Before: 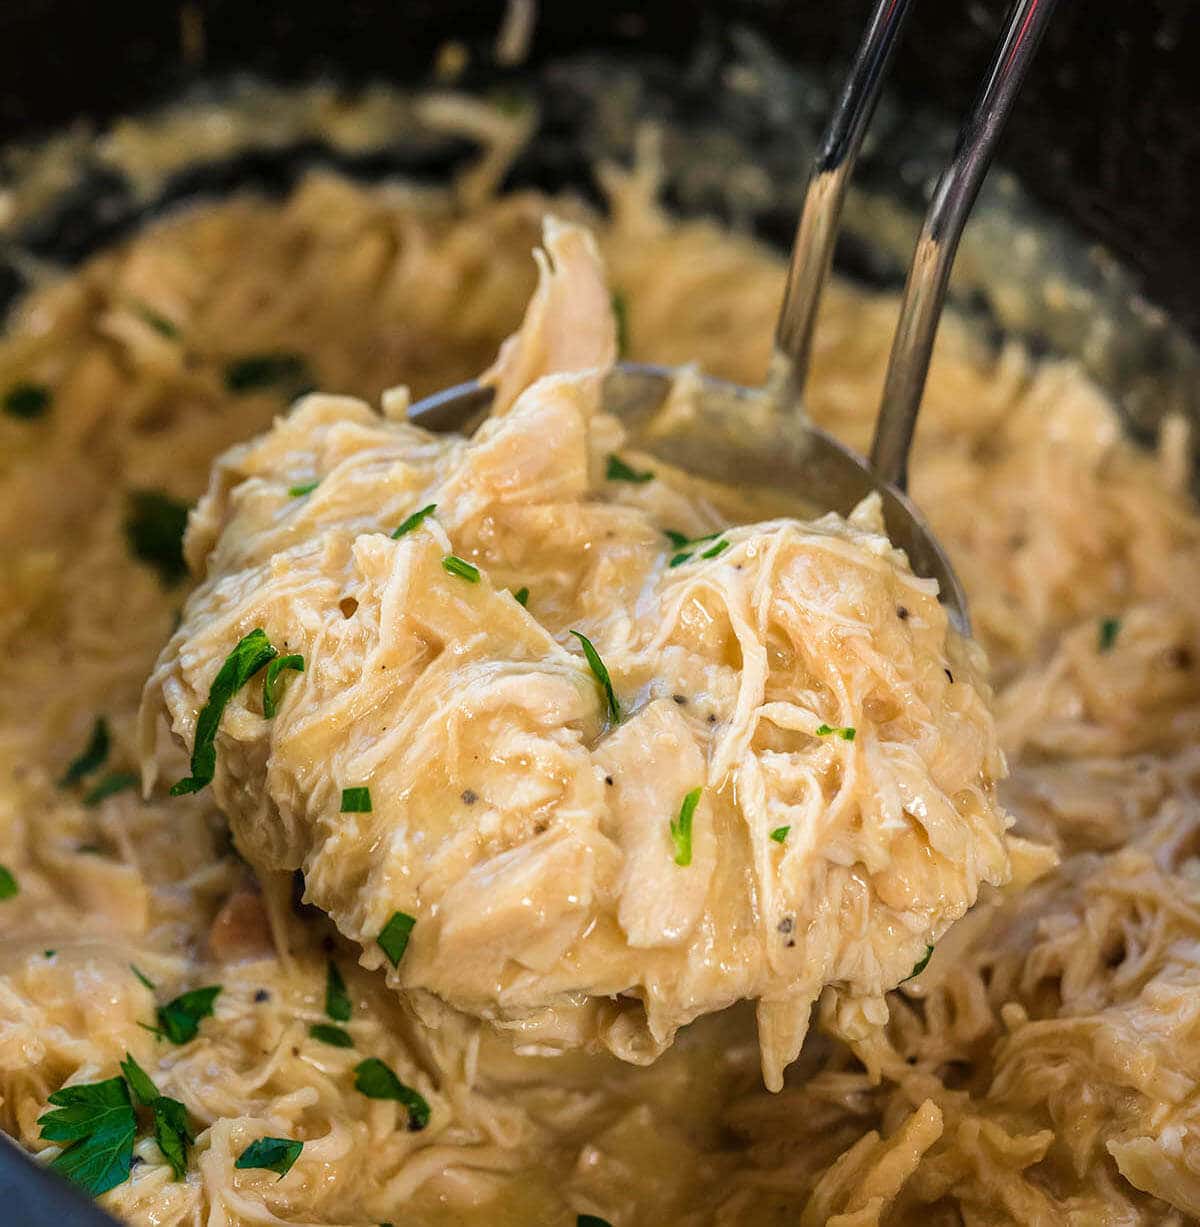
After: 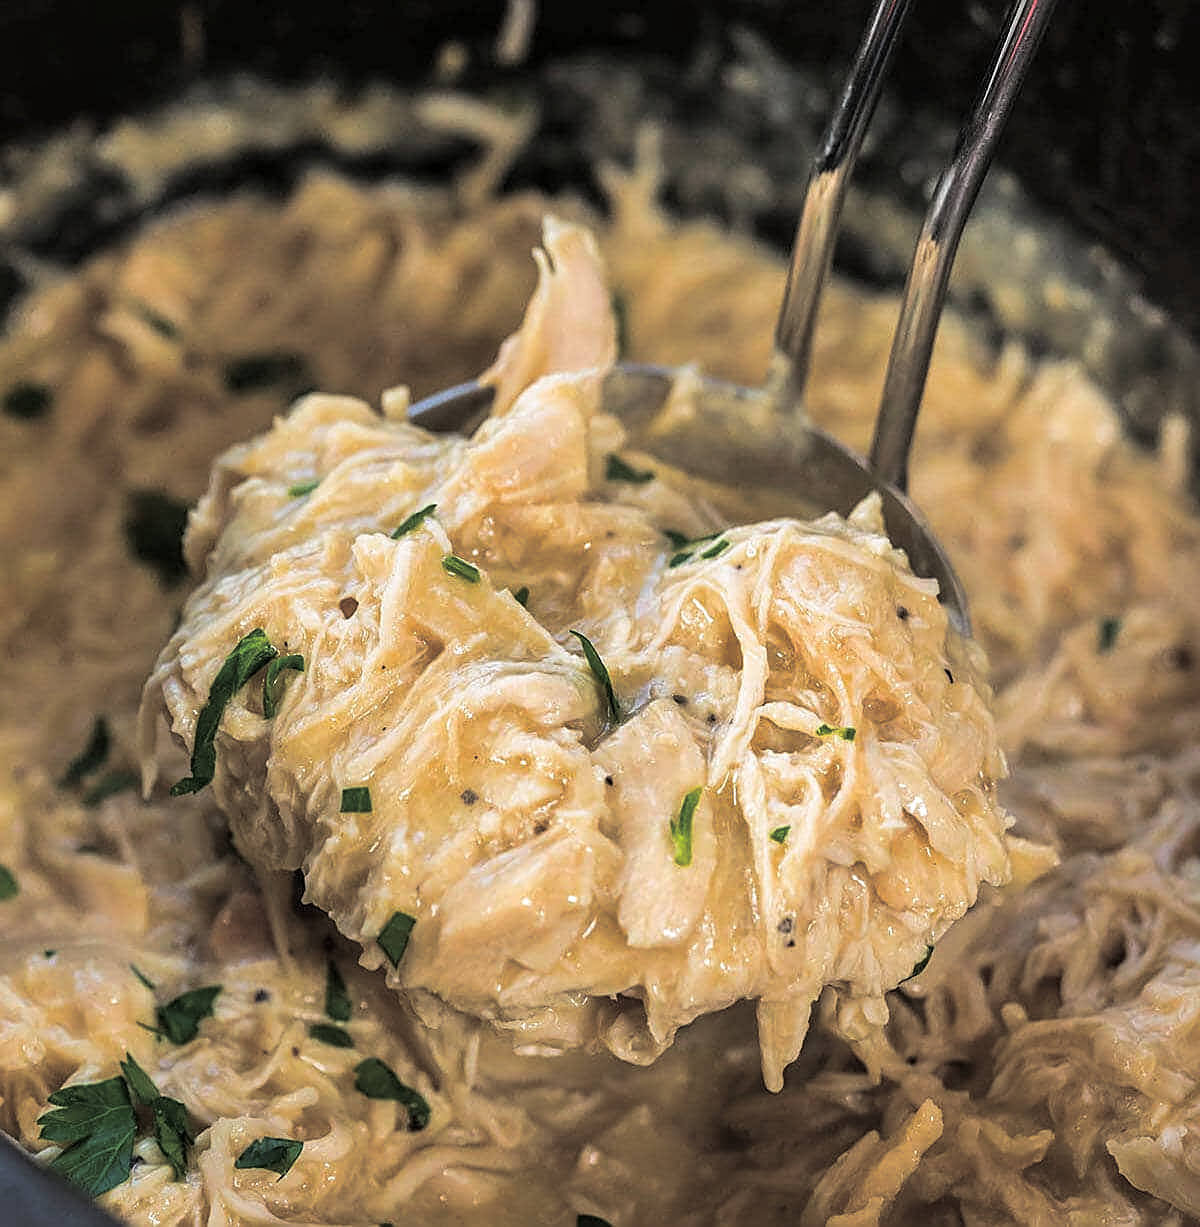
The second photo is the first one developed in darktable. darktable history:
split-toning: shadows › hue 36°, shadows › saturation 0.05, highlights › hue 10.8°, highlights › saturation 0.15, compress 40%
shadows and highlights: radius 171.16, shadows 27, white point adjustment 3.13, highlights -67.95, soften with gaussian
sharpen: on, module defaults
contrast brightness saturation: saturation -0.05
